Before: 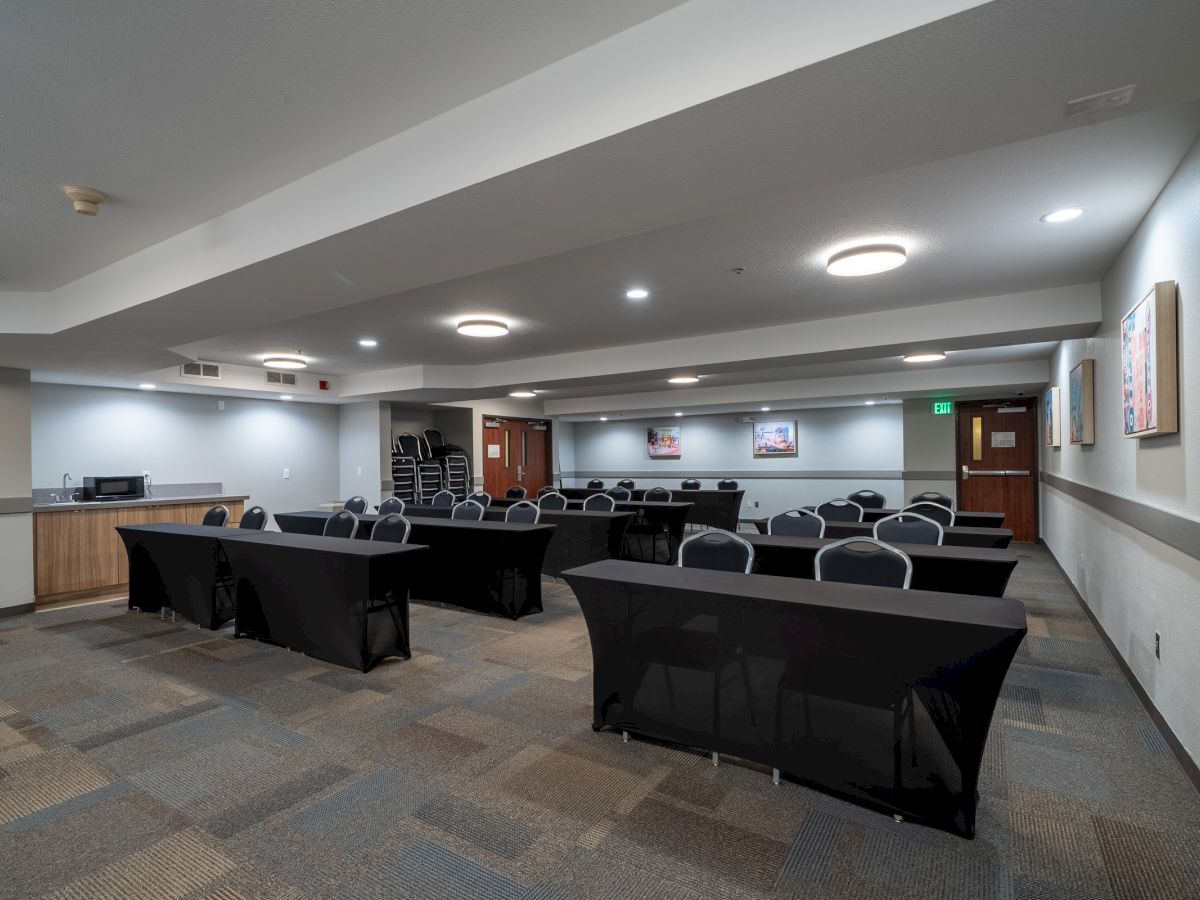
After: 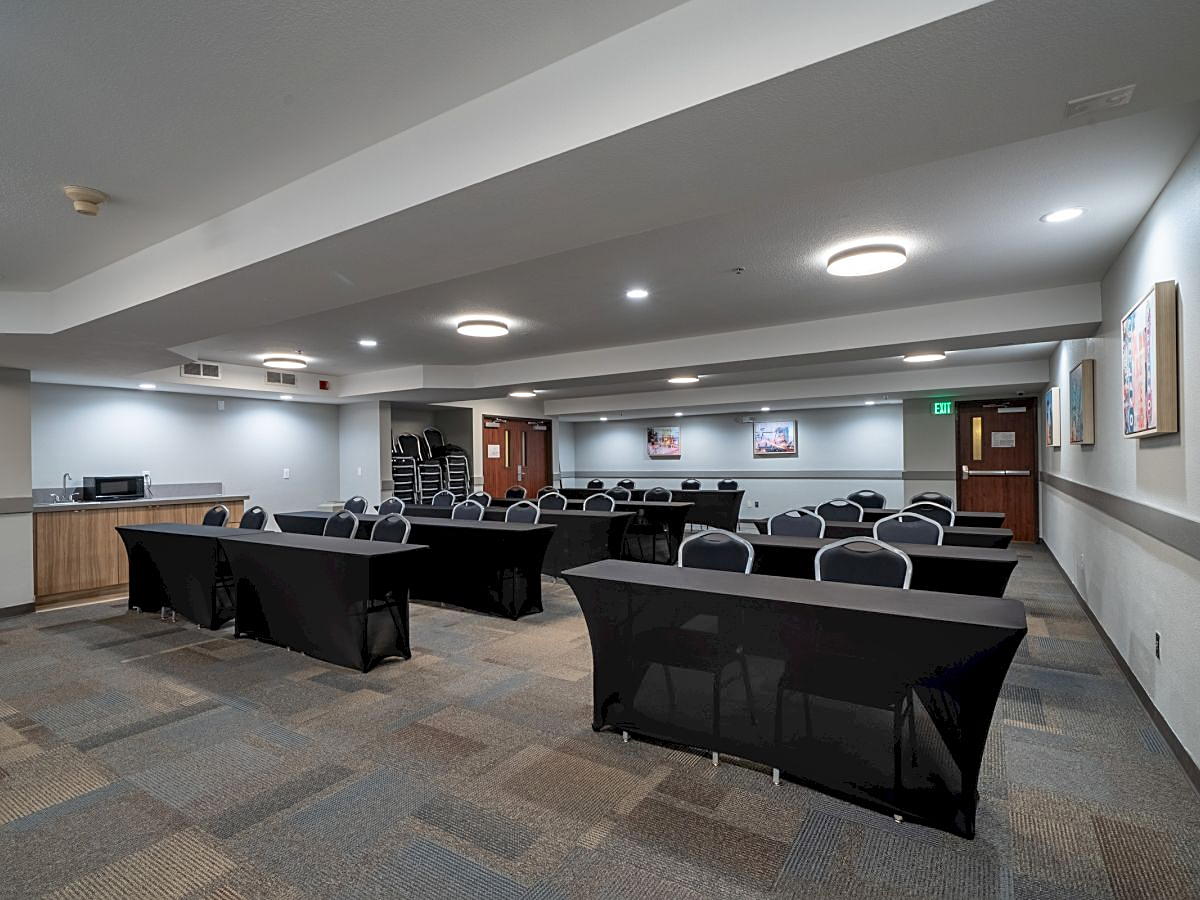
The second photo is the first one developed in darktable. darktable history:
sharpen: on, module defaults
shadows and highlights: shadows 52.34, highlights -28.23, soften with gaussian
